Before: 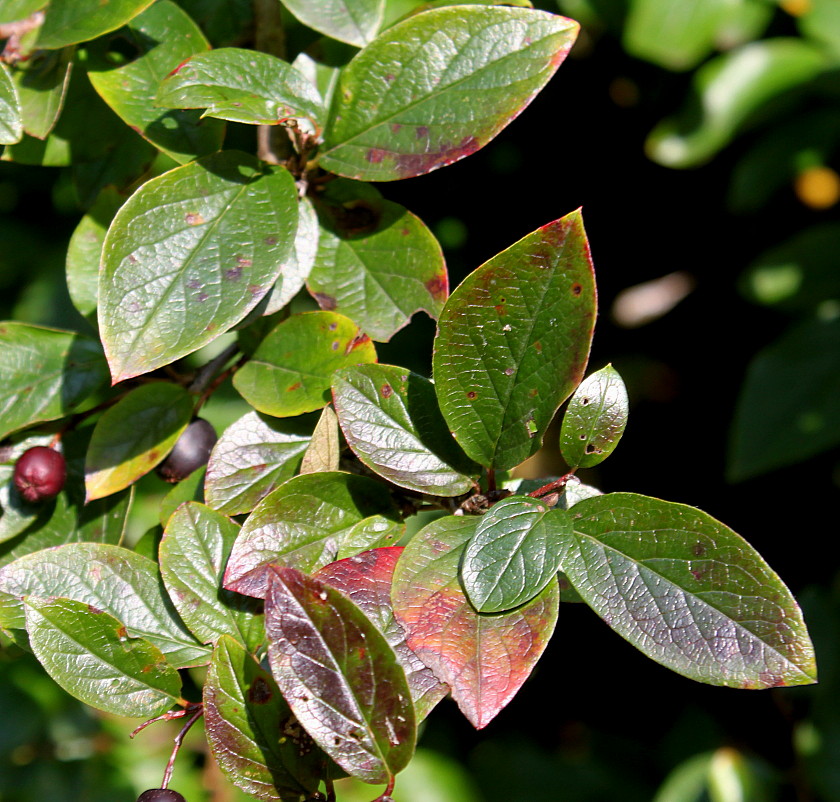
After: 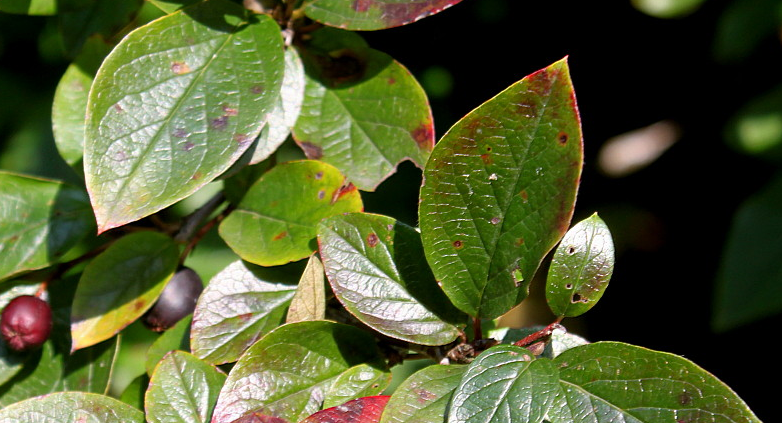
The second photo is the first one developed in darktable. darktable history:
crop: left 1.781%, top 18.912%, right 5.008%, bottom 28.236%
